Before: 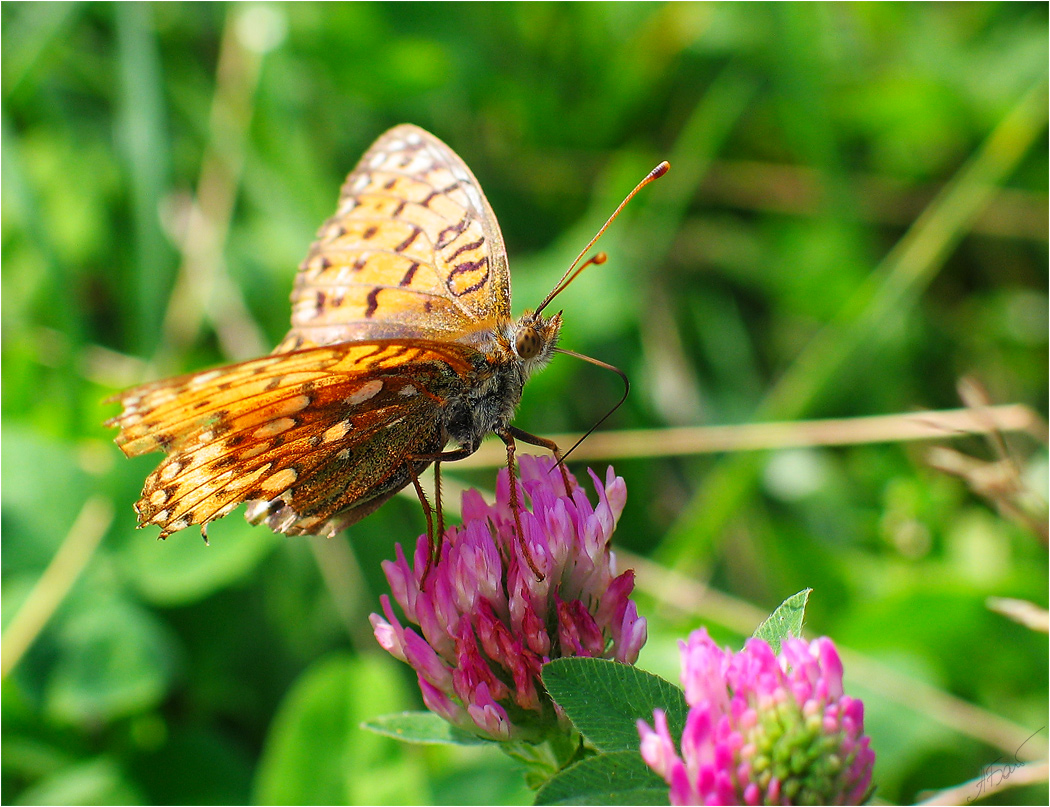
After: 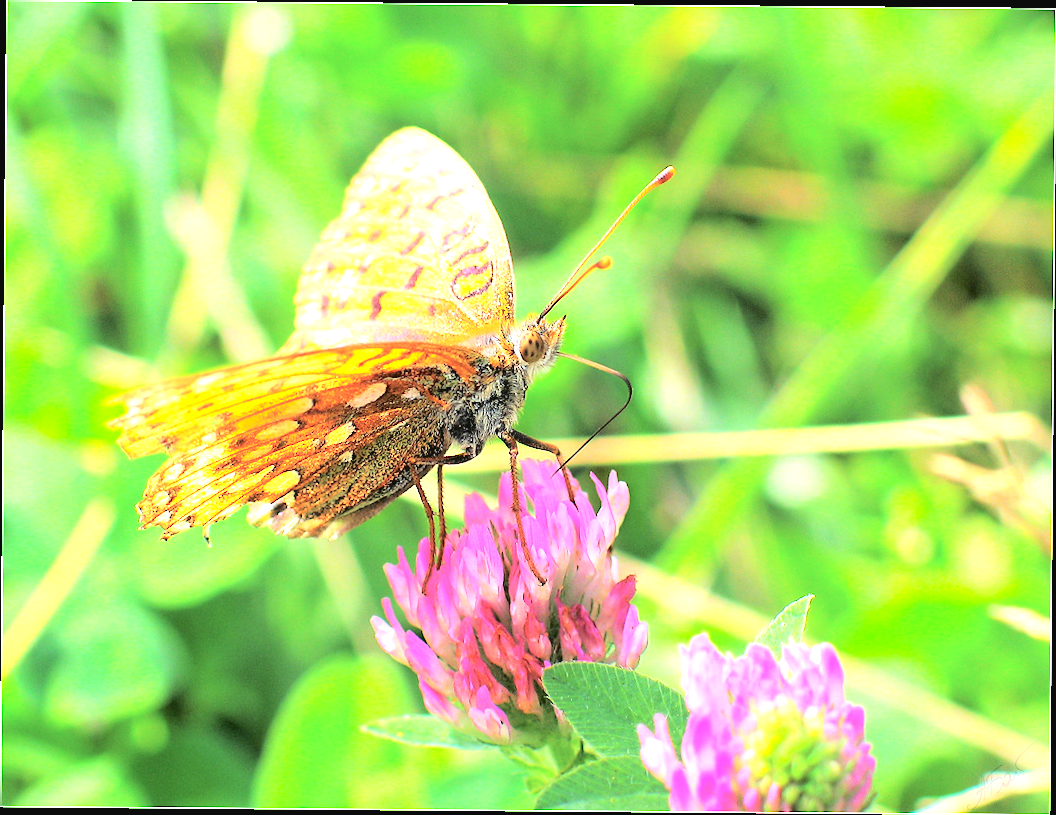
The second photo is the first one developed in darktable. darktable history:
tone curve: curves: ch0 [(0, 0) (0.003, 0.03) (0.011, 0.03) (0.025, 0.033) (0.044, 0.035) (0.069, 0.04) (0.1, 0.046) (0.136, 0.052) (0.177, 0.08) (0.224, 0.121) (0.277, 0.225) (0.335, 0.343) (0.399, 0.456) (0.468, 0.555) (0.543, 0.647) (0.623, 0.732) (0.709, 0.808) (0.801, 0.886) (0.898, 0.947) (1, 1)], color space Lab, independent channels, preserve colors none
contrast brightness saturation: brightness 0.148
crop and rotate: angle -0.456°
exposure: black level correction 0, exposure 1.383 EV, compensate highlight preservation false
